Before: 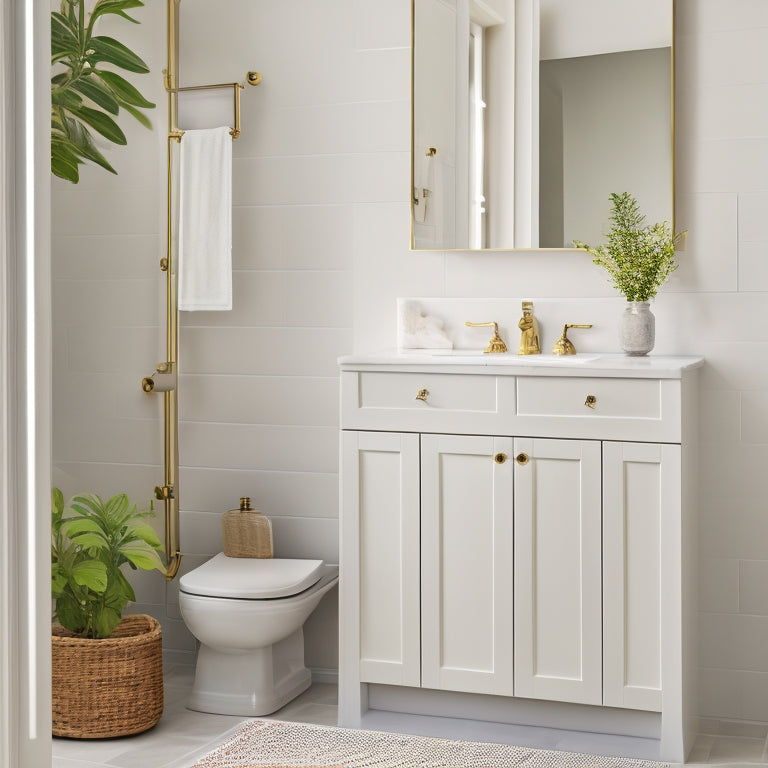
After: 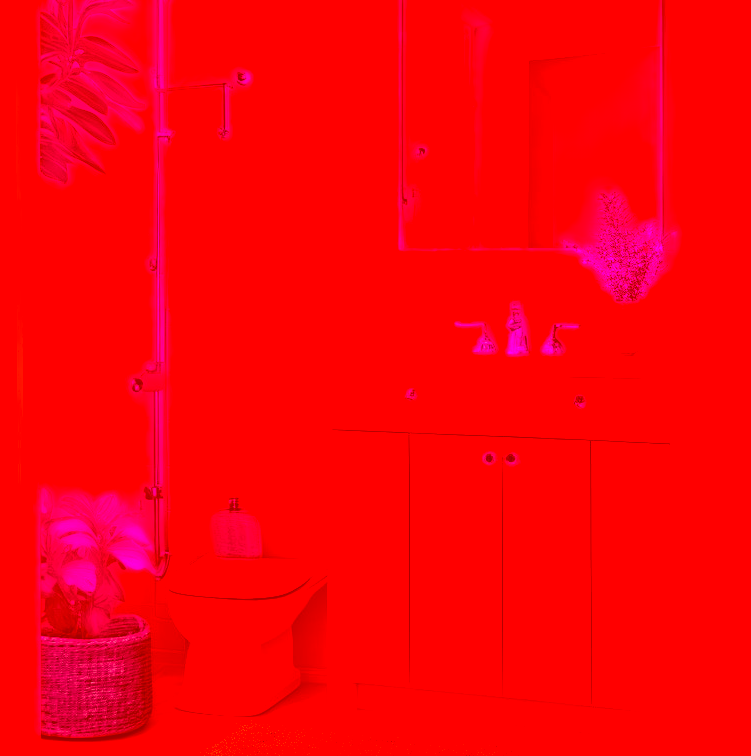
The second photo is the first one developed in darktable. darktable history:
crop and rotate: left 1.451%, right 0.743%, bottom 1.438%
exposure: black level correction -0.038, exposure -0.498 EV, compensate highlight preservation false
color correction: highlights a* -38.89, highlights b* -39.62, shadows a* -39.67, shadows b* -39.91, saturation -2.98
tone curve: curves: ch0 [(0, 0.03) (0.113, 0.087) (0.207, 0.184) (0.515, 0.612) (0.712, 0.793) (1, 0.946)]; ch1 [(0, 0) (0.172, 0.123) (0.317, 0.279) (0.407, 0.401) (0.476, 0.482) (0.505, 0.499) (0.534, 0.534) (0.632, 0.645) (0.726, 0.745) (1, 1)]; ch2 [(0, 0) (0.411, 0.424) (0.505, 0.505) (0.521, 0.524) (0.541, 0.569) (0.65, 0.699) (1, 1)], color space Lab, independent channels, preserve colors none
tone equalizer: edges refinement/feathering 500, mask exposure compensation -1.57 EV, preserve details no
contrast equalizer: y [[0.5 ×6], [0.5 ×6], [0.5 ×6], [0 ×6], [0, 0.039, 0.251, 0.29, 0.293, 0.292]]
shadows and highlights: soften with gaussian
